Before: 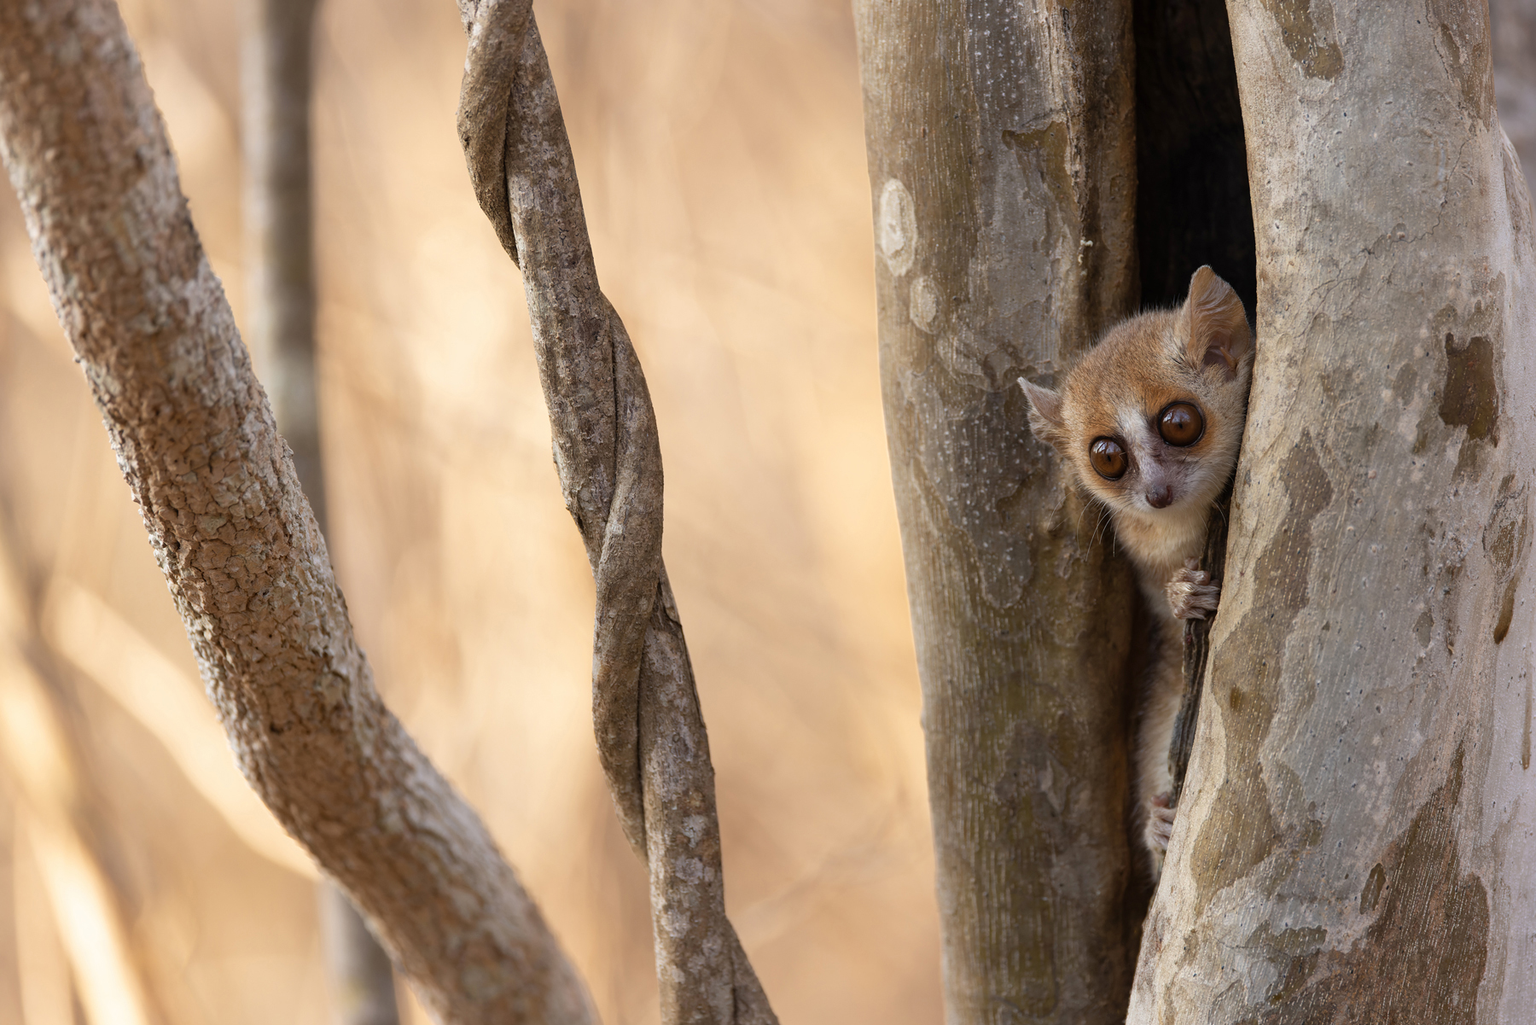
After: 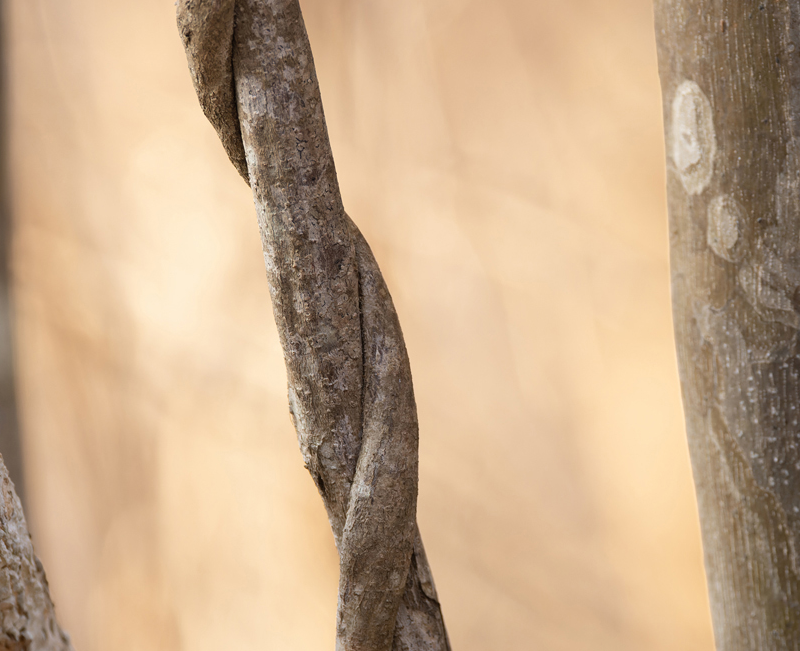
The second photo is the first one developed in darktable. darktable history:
crop: left 19.98%, top 10.82%, right 35.463%, bottom 34.754%
